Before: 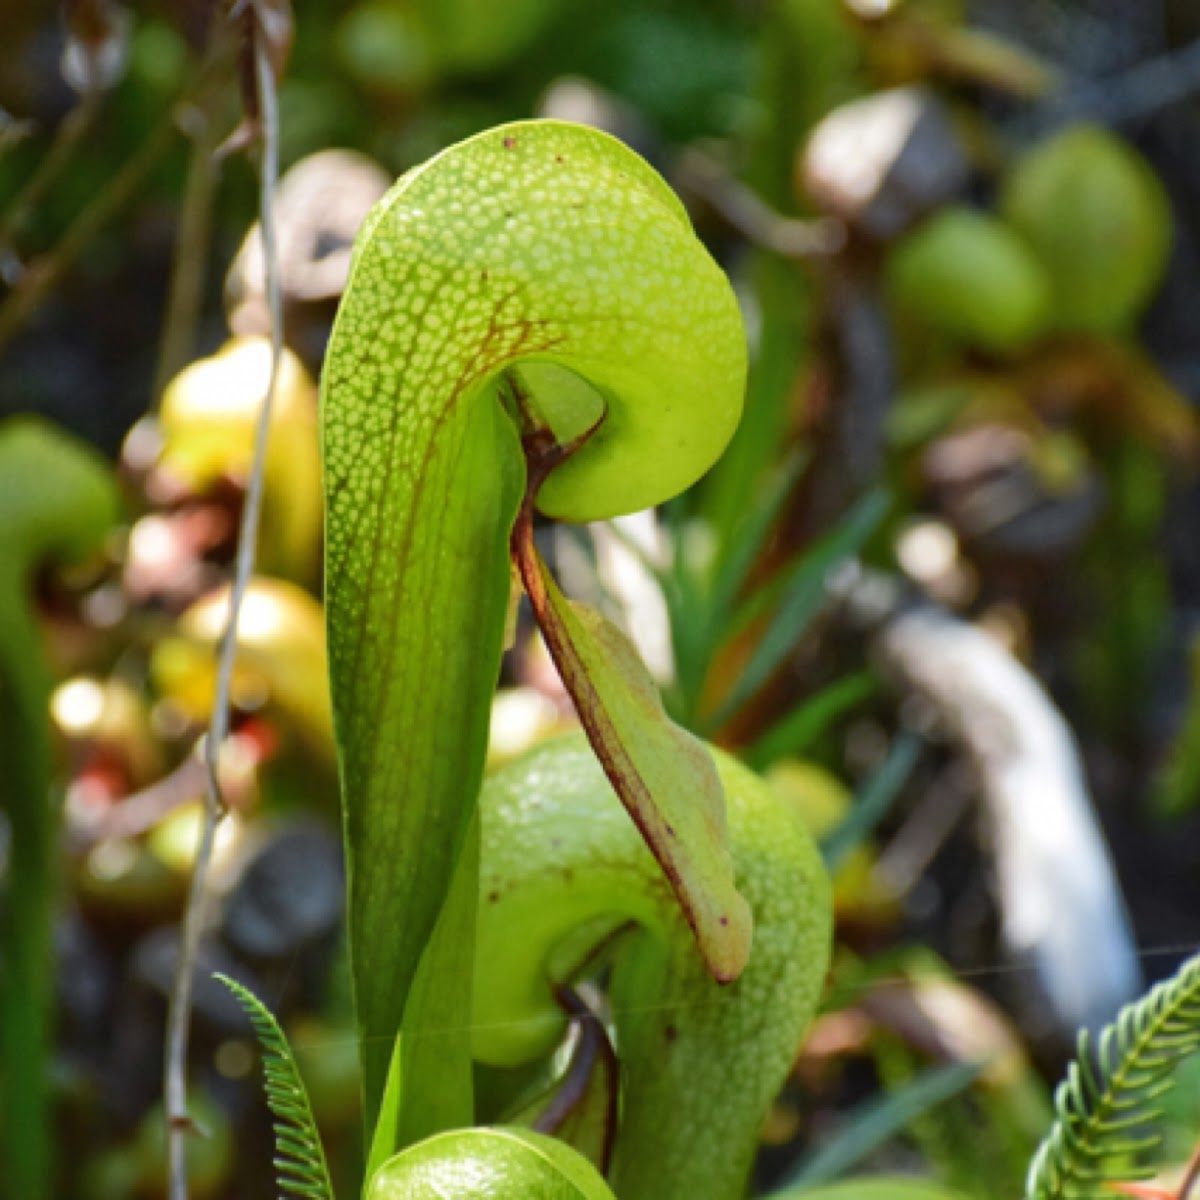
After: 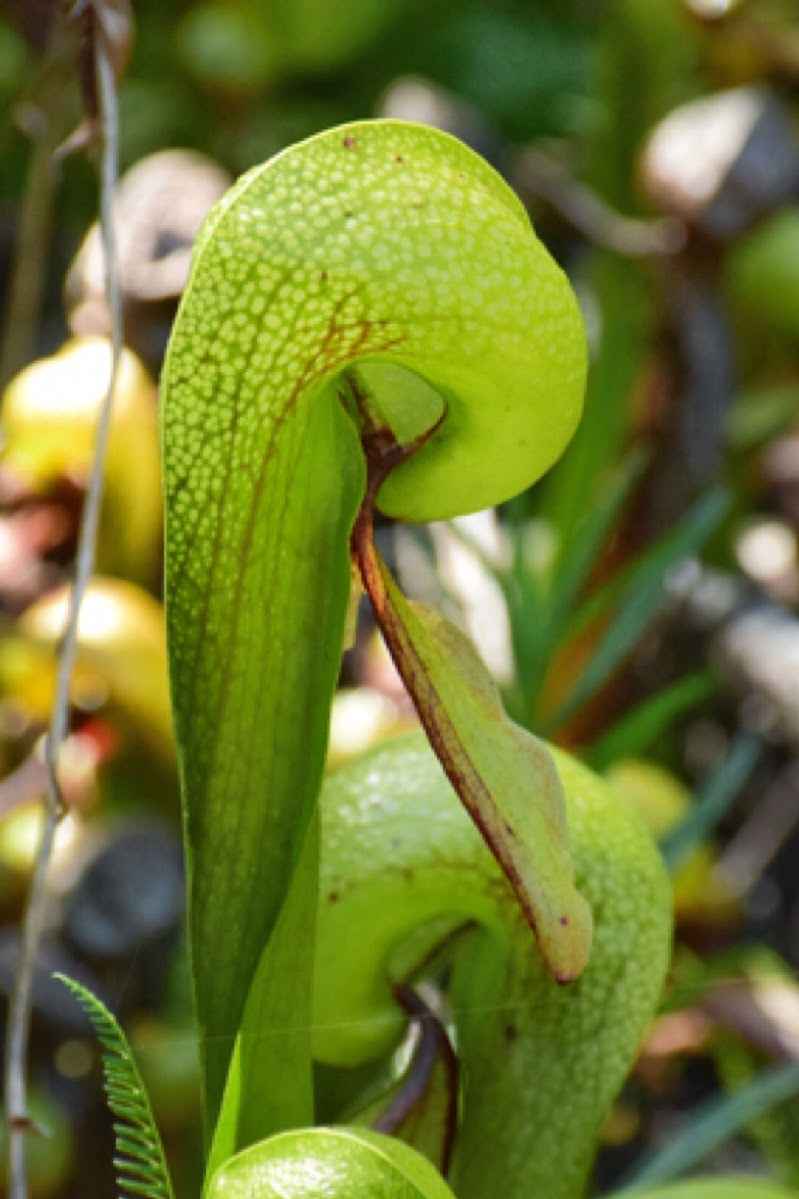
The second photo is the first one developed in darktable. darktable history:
crop and rotate: left 13.336%, right 20.028%
